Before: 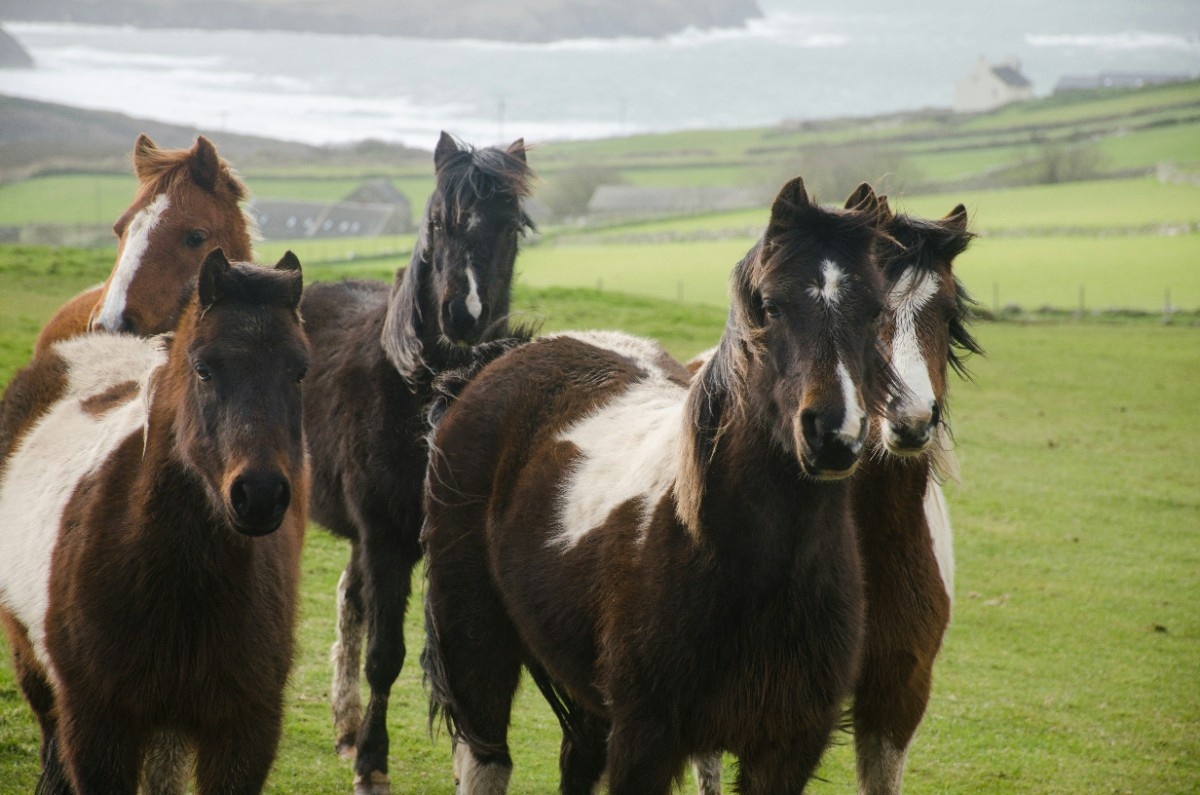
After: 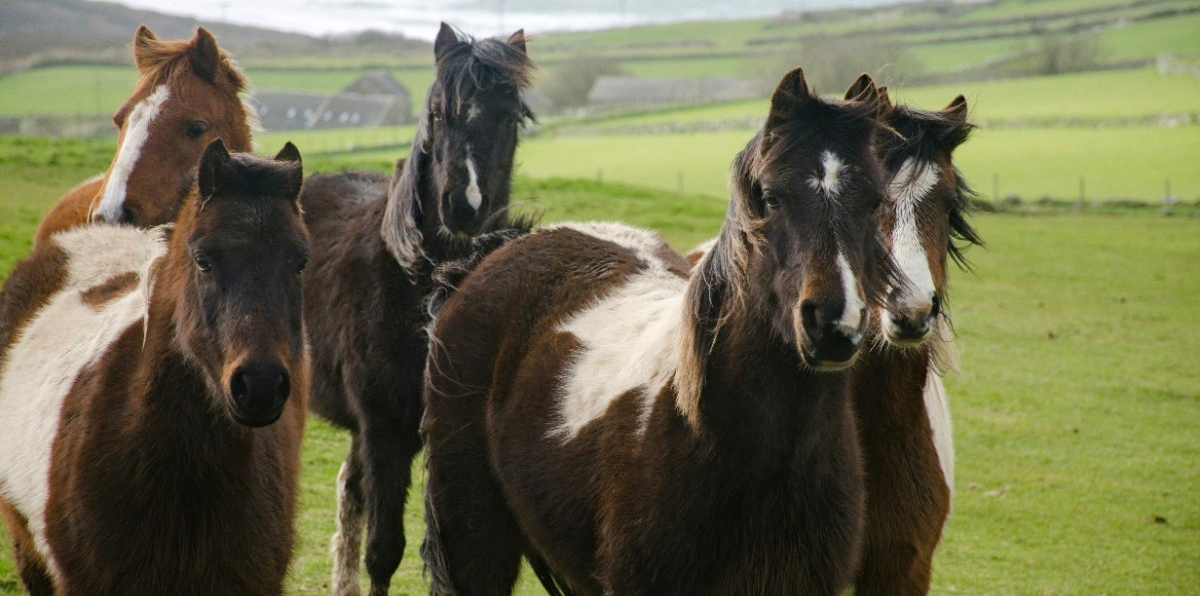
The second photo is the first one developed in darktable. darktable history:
crop: top 13.801%, bottom 11.19%
haze removal: strength 0.24, distance 0.252, compatibility mode true, adaptive false
